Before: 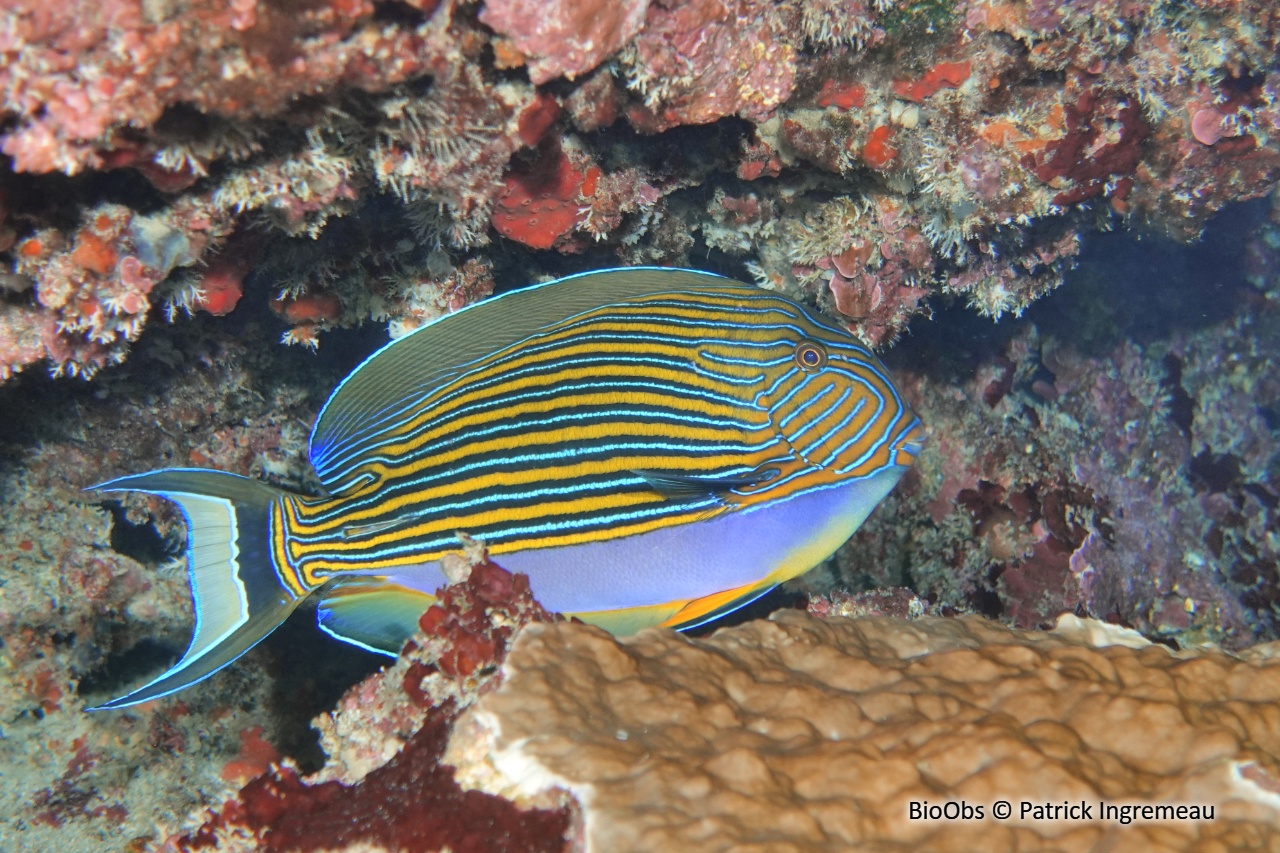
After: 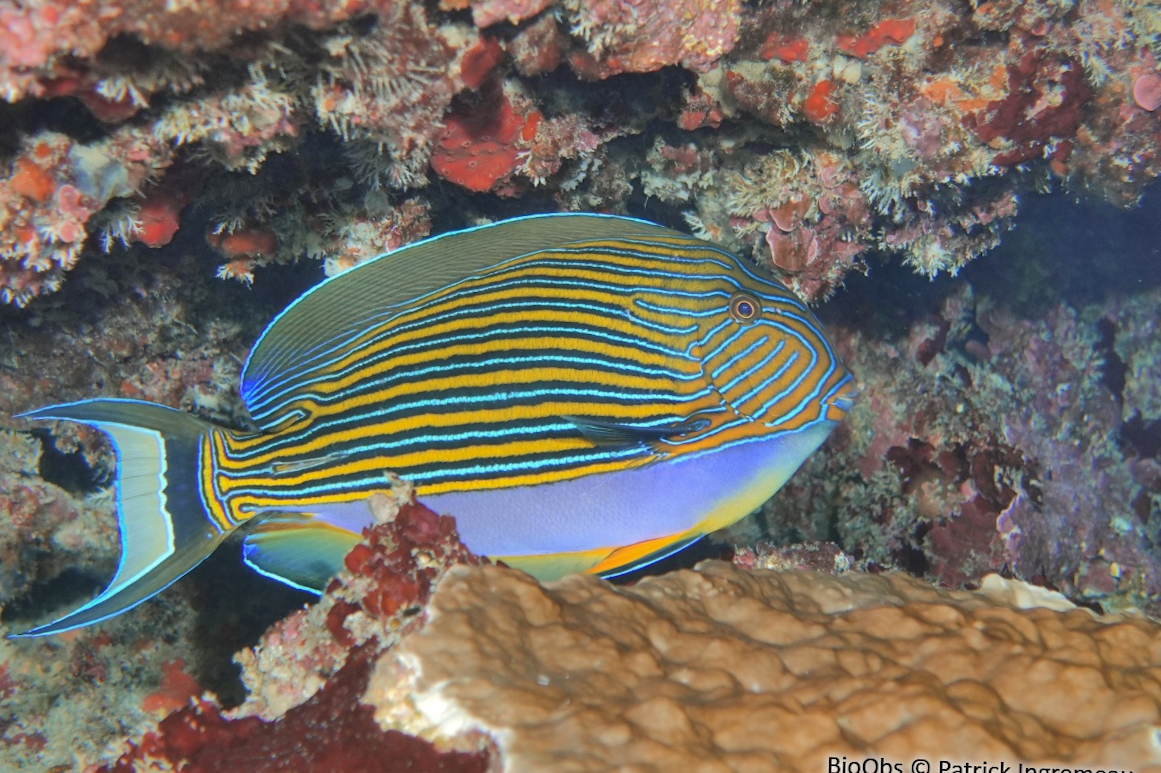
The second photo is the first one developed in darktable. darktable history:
tone equalizer: on, module defaults
shadows and highlights: shadows 40, highlights -60
crop and rotate: angle -1.96°, left 3.097%, top 4.154%, right 1.586%, bottom 0.529%
